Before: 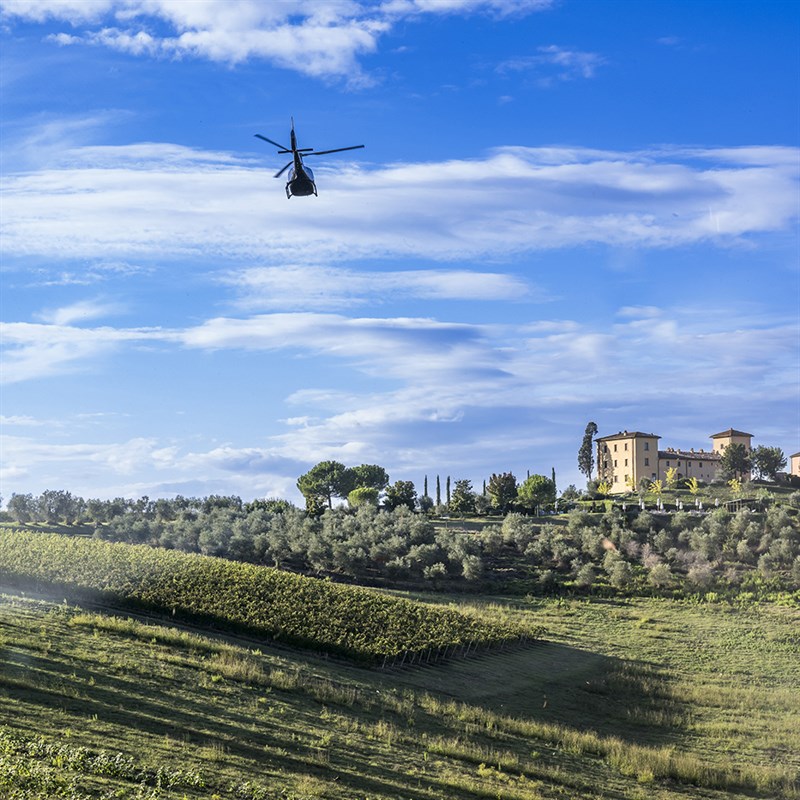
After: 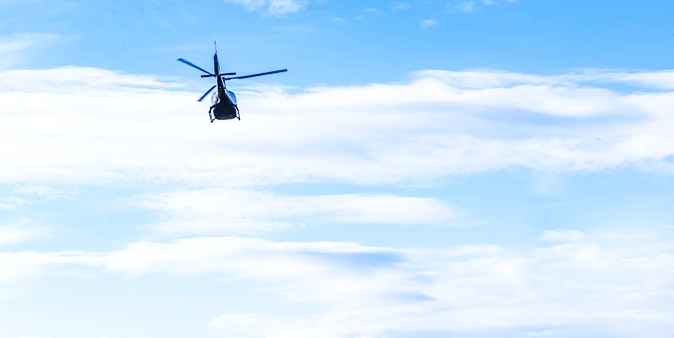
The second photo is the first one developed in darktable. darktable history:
base curve: curves: ch0 [(0, 0.003) (0.001, 0.002) (0.006, 0.004) (0.02, 0.022) (0.048, 0.086) (0.094, 0.234) (0.162, 0.431) (0.258, 0.629) (0.385, 0.8) (0.548, 0.918) (0.751, 0.988) (1, 1)], preserve colors none
crop and rotate: left 9.676%, top 9.563%, right 5.973%, bottom 48.116%
